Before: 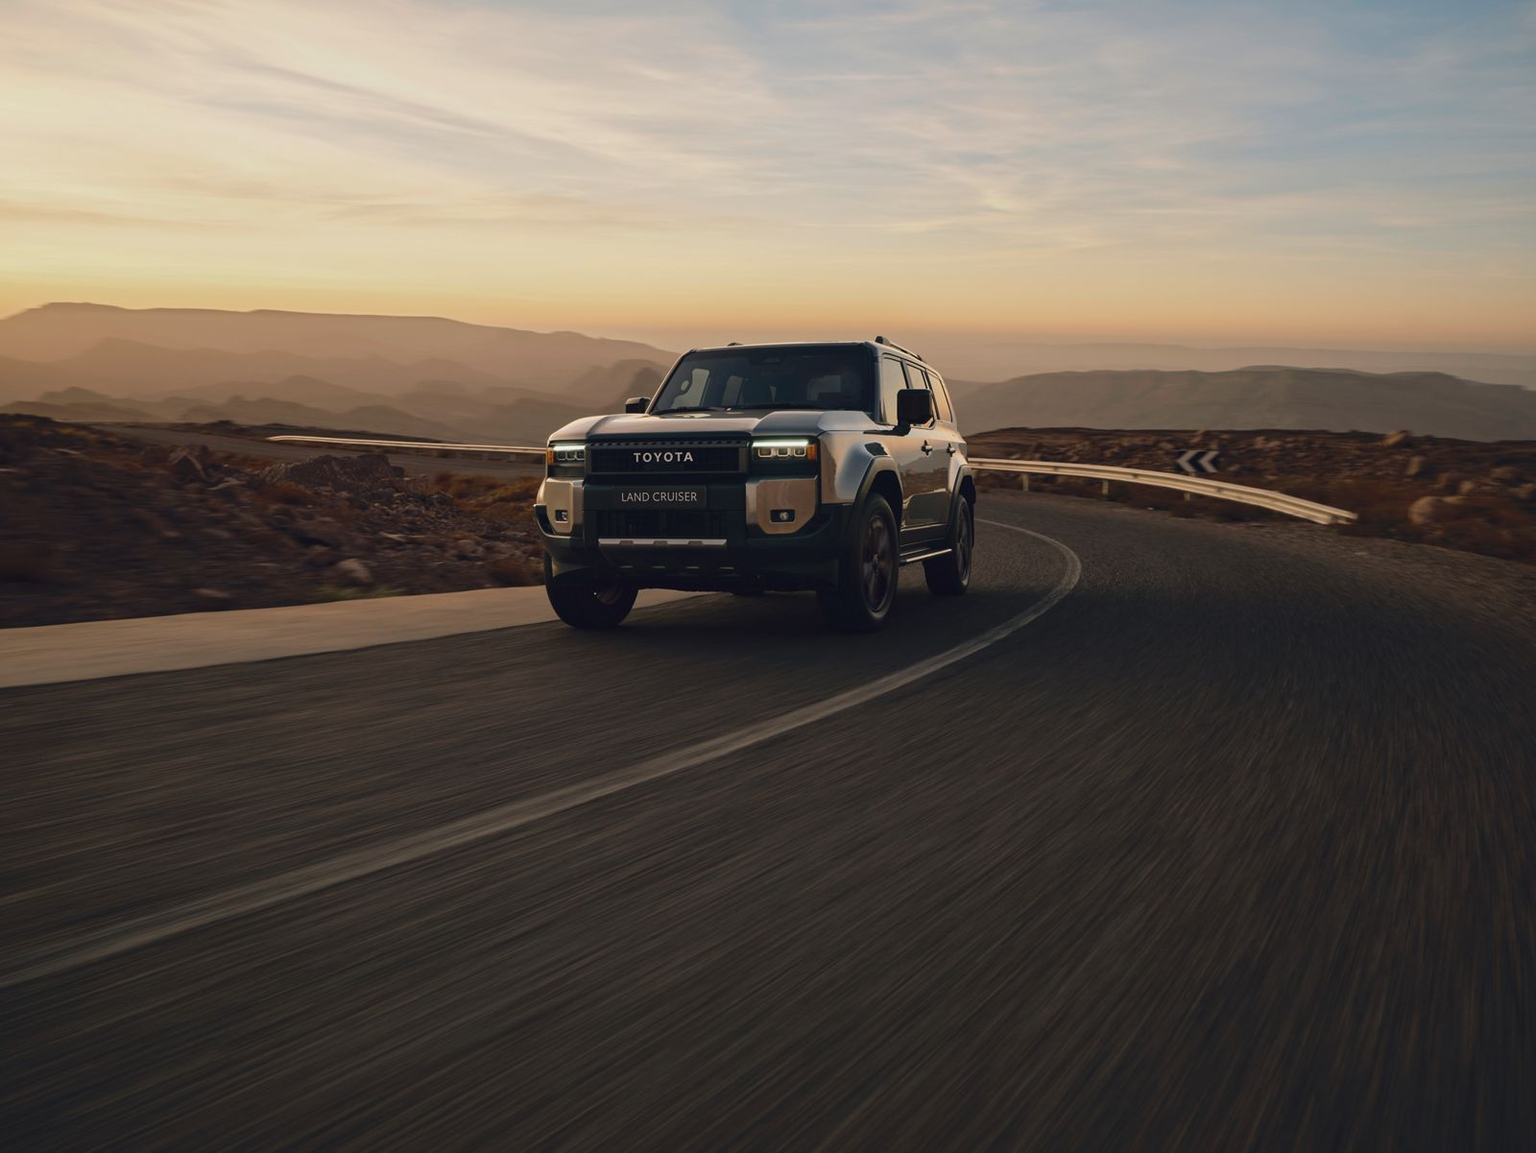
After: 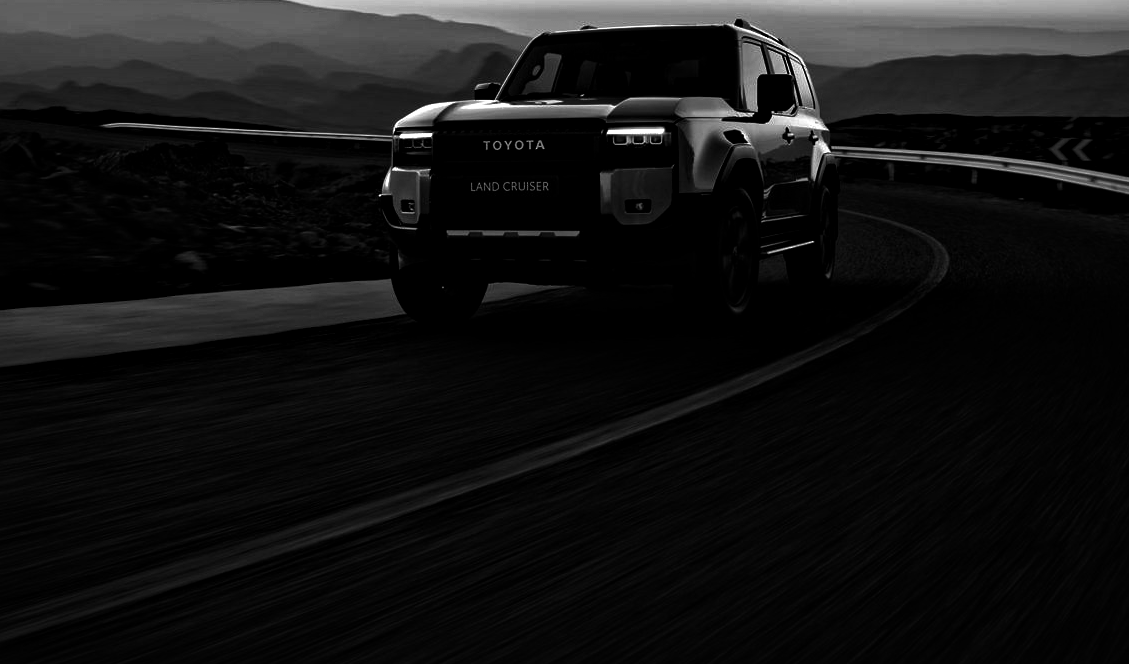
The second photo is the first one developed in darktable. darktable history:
contrast brightness saturation: contrast 0.02, brightness -1, saturation -1
local contrast: mode bilateral grid, contrast 20, coarseness 19, detail 163%, midtone range 0.2
crop: left 11.123%, top 27.61%, right 18.3%, bottom 17.034%
exposure: black level correction 0, exposure 0.7 EV, compensate exposure bias true, compensate highlight preservation false
tone equalizer: on, module defaults
